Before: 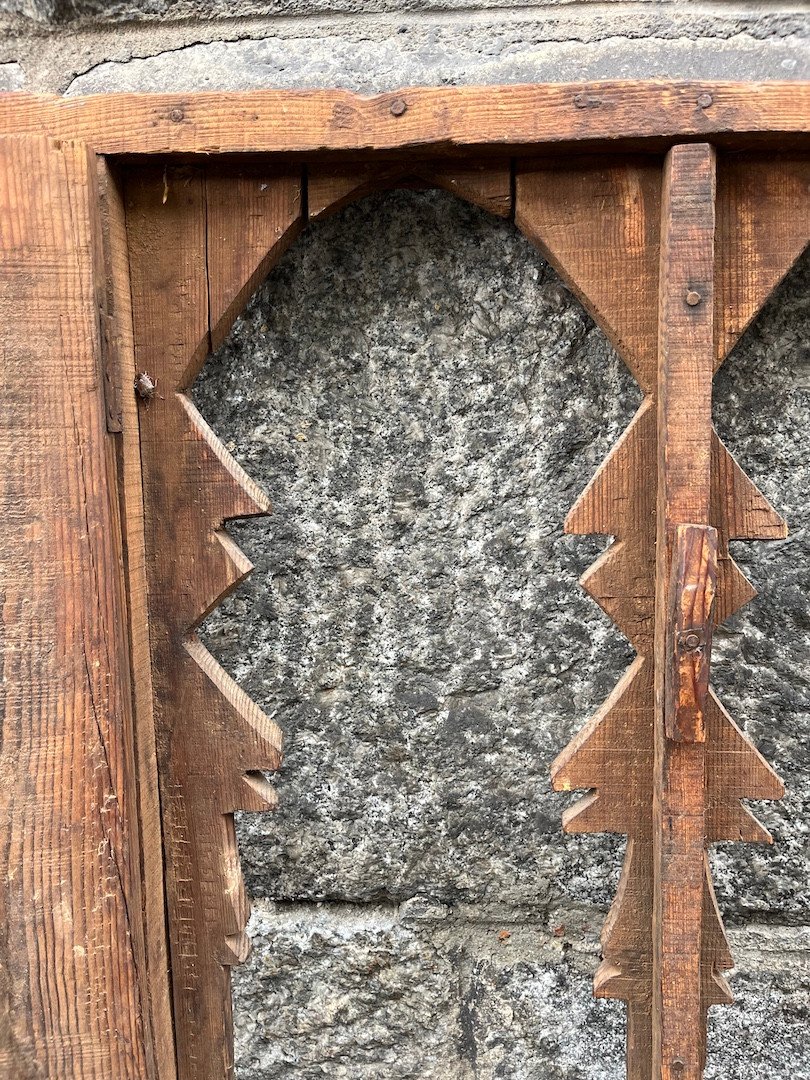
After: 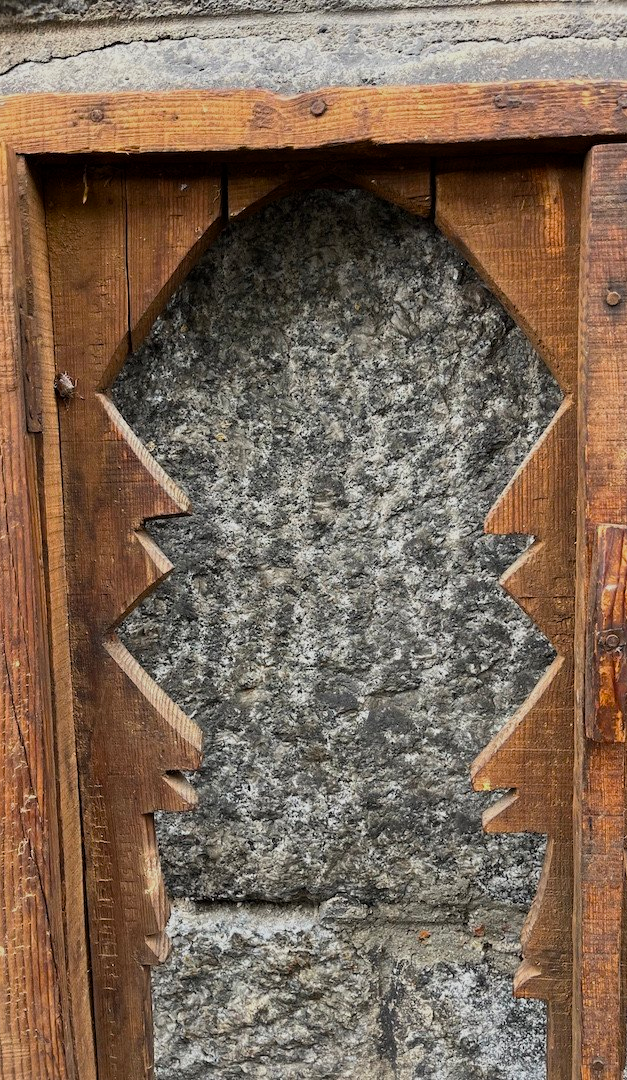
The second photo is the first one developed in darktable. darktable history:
color balance rgb: perceptual saturation grading › global saturation 30.709%, contrast 4.717%
exposure: exposure -0.552 EV, compensate exposure bias true, compensate highlight preservation false
color correction: highlights b* 0.035
crop: left 9.897%, right 12.648%
